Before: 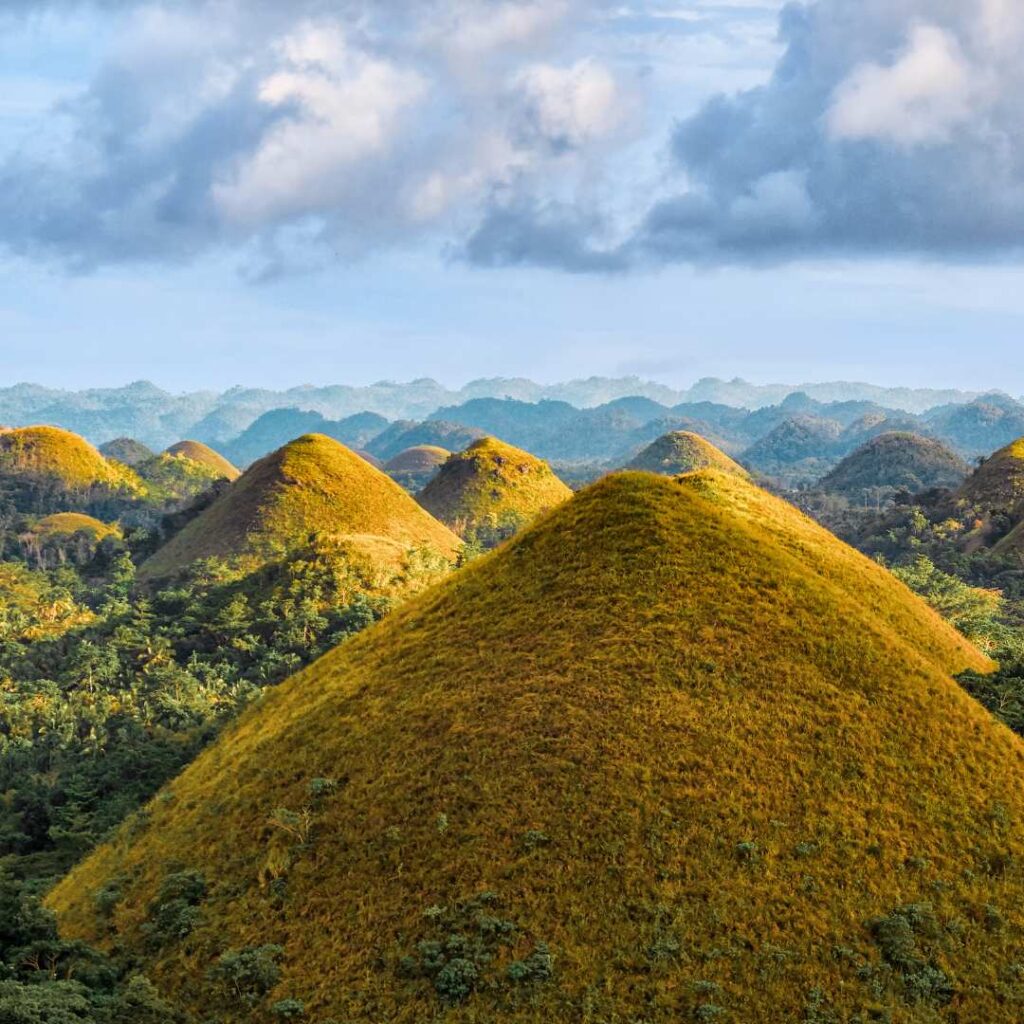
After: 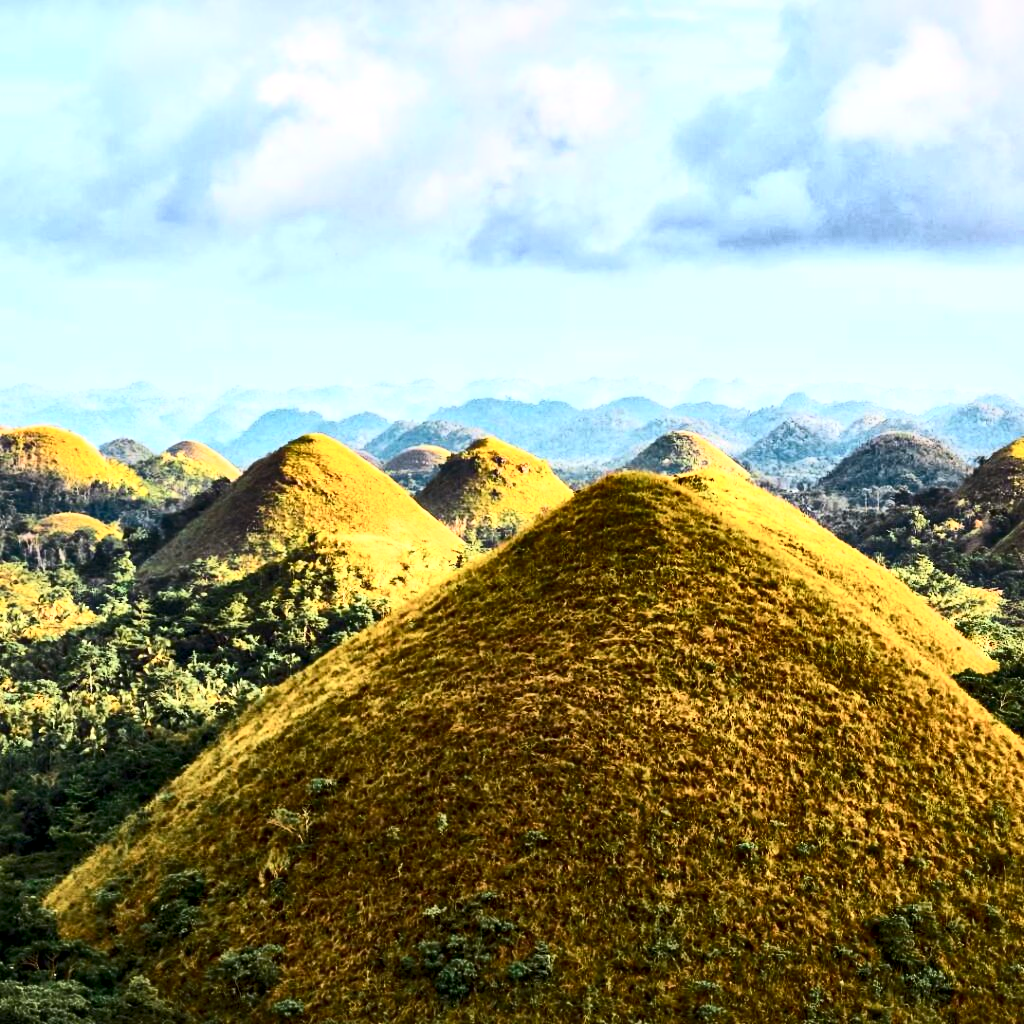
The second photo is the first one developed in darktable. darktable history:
local contrast: mode bilateral grid, contrast 26, coarseness 59, detail 152%, midtone range 0.2
contrast brightness saturation: contrast 0.637, brightness 0.325, saturation 0.143
